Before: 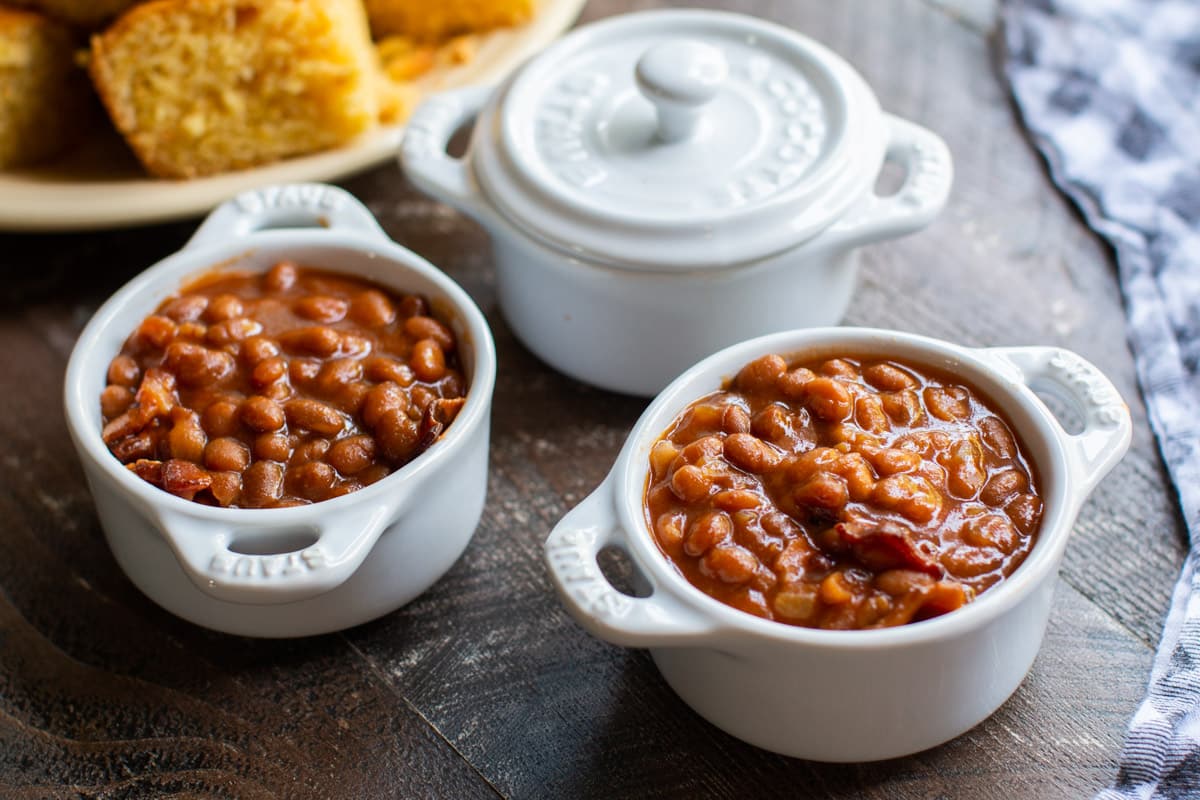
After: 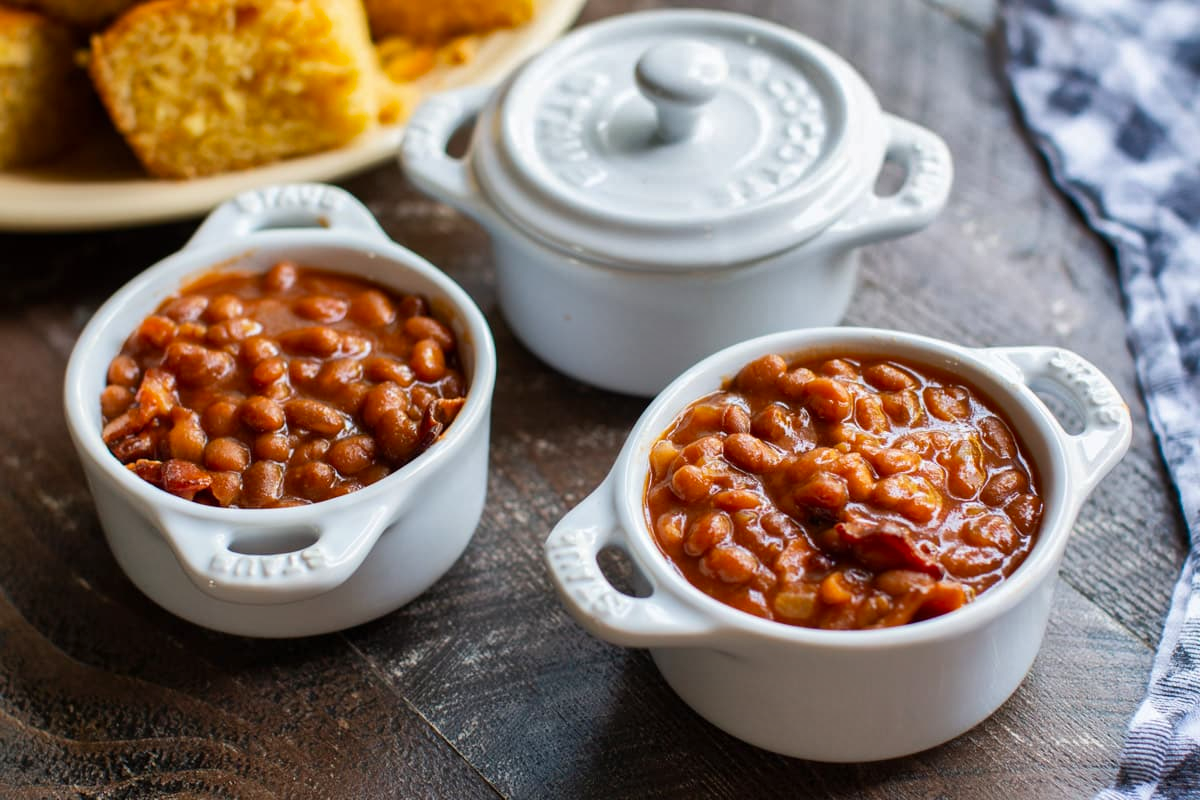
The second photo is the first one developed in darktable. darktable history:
shadows and highlights: radius 116.32, shadows 41.93, highlights -62.06, soften with gaussian
contrast brightness saturation: saturation 0.102
